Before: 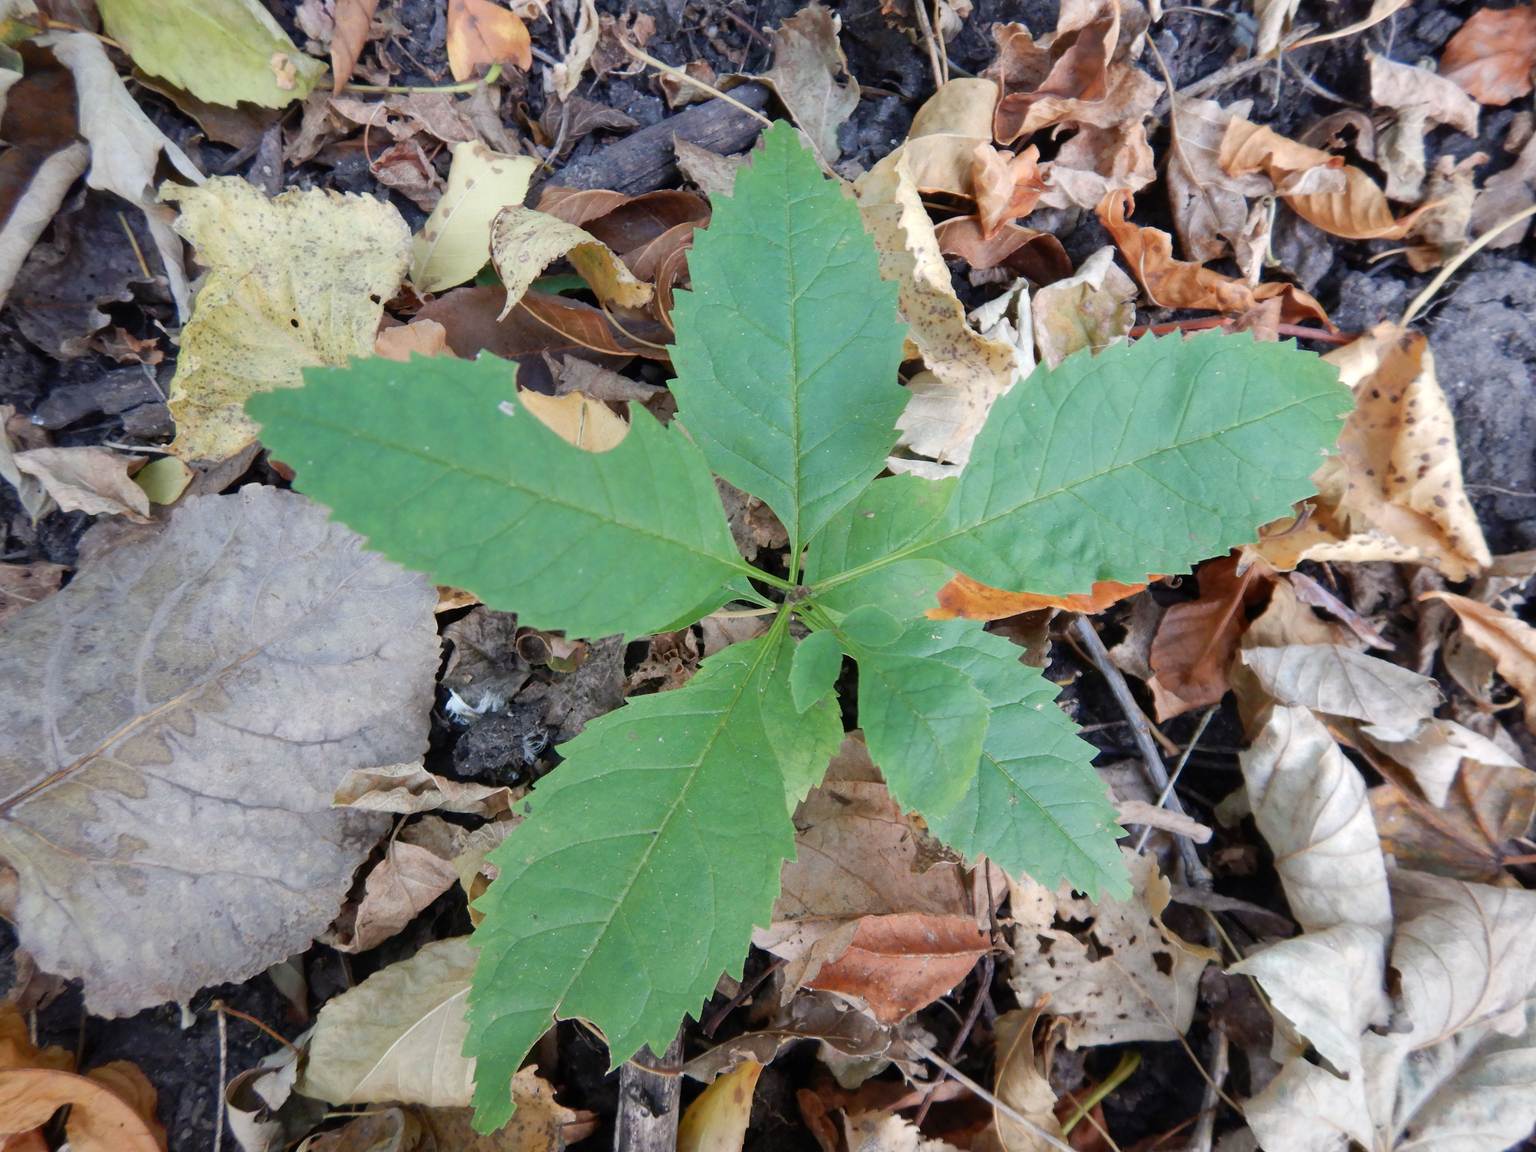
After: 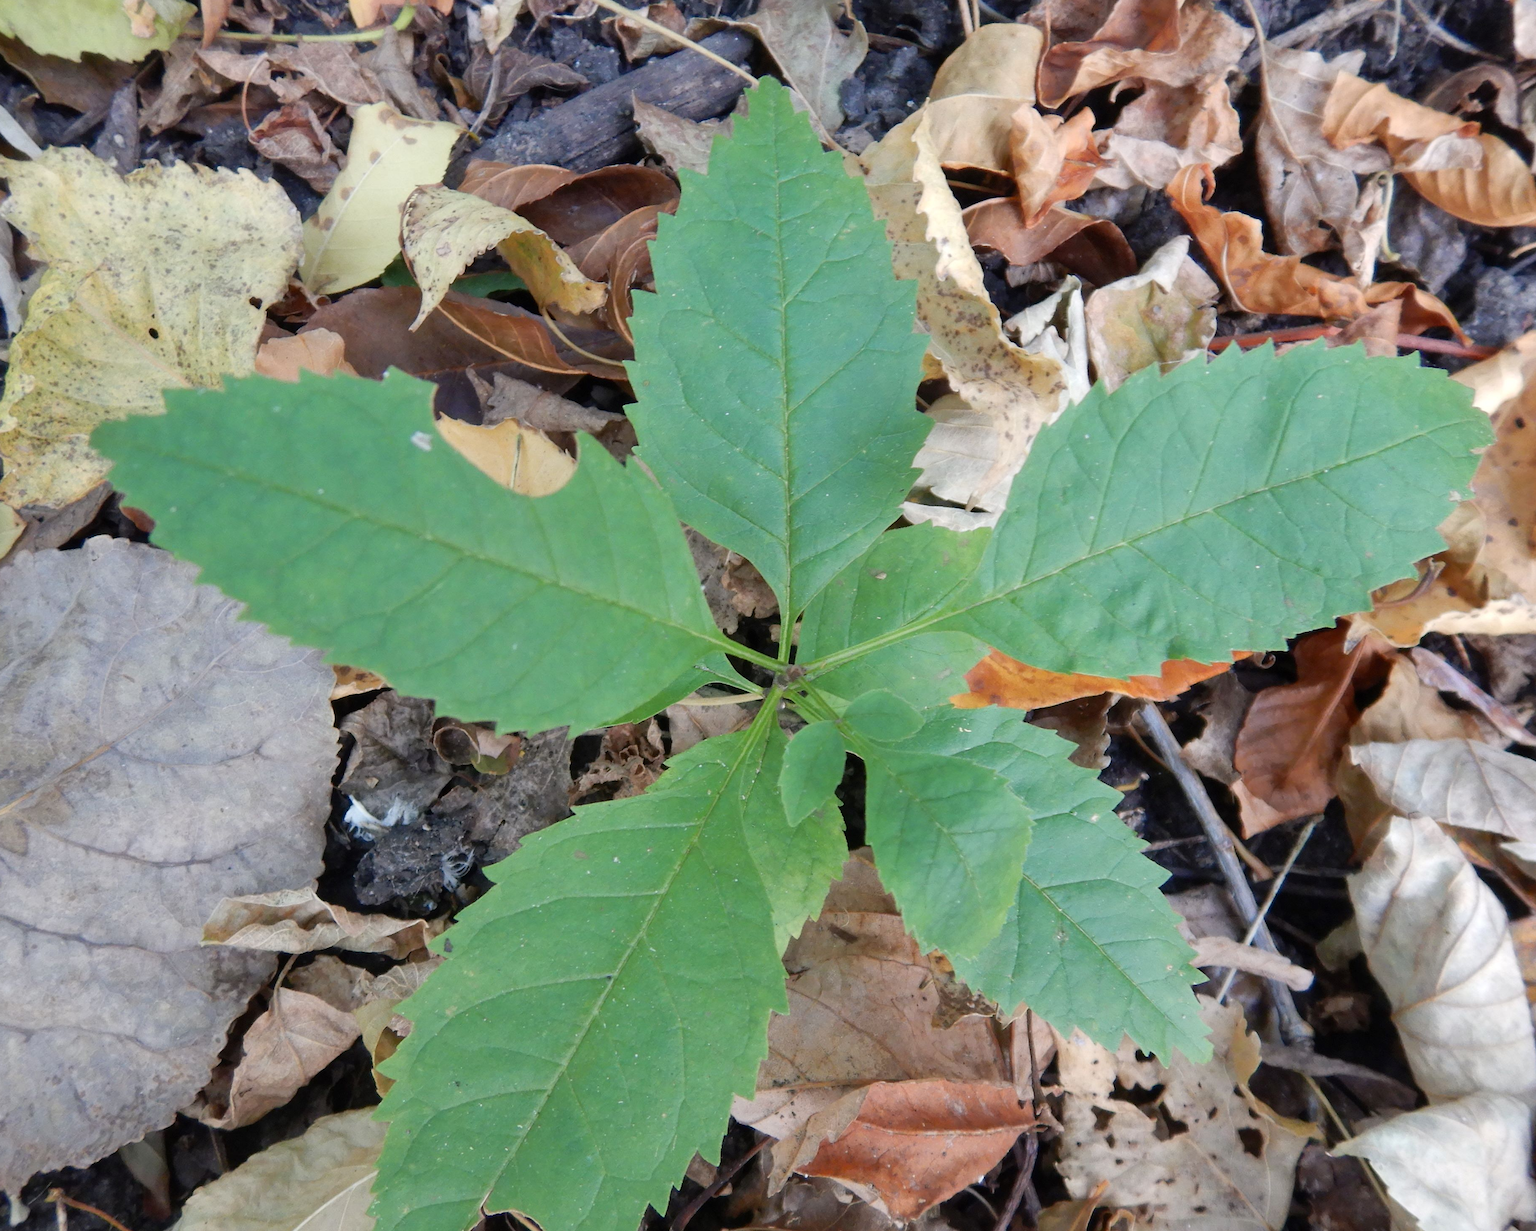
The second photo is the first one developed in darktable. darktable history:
crop: left 11.293%, top 5.182%, right 9.563%, bottom 10.202%
shadows and highlights: radius 124.78, shadows 30.44, highlights -30.86, low approximation 0.01, soften with gaussian
